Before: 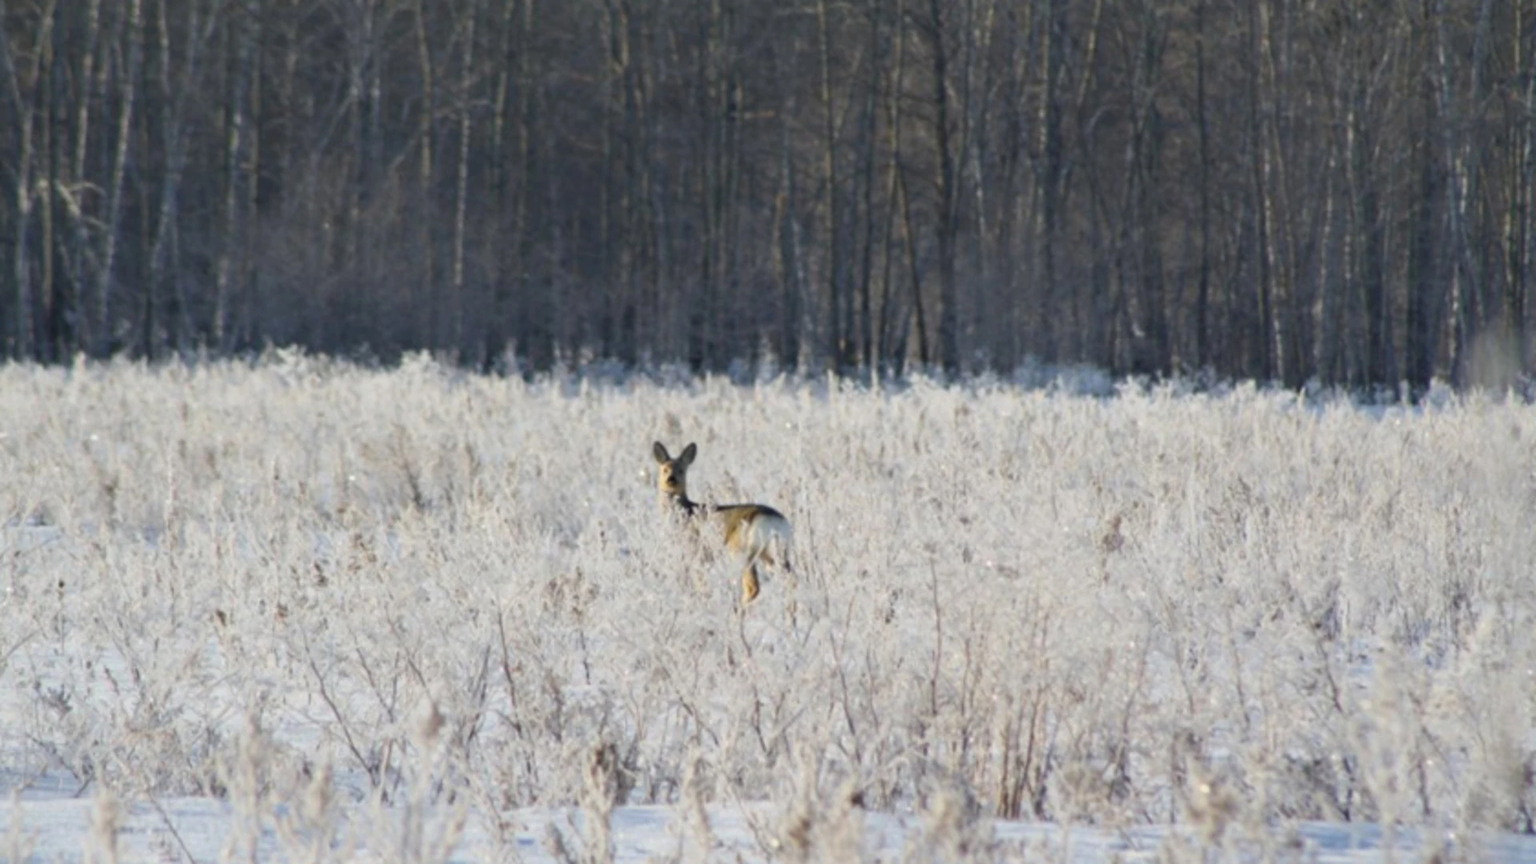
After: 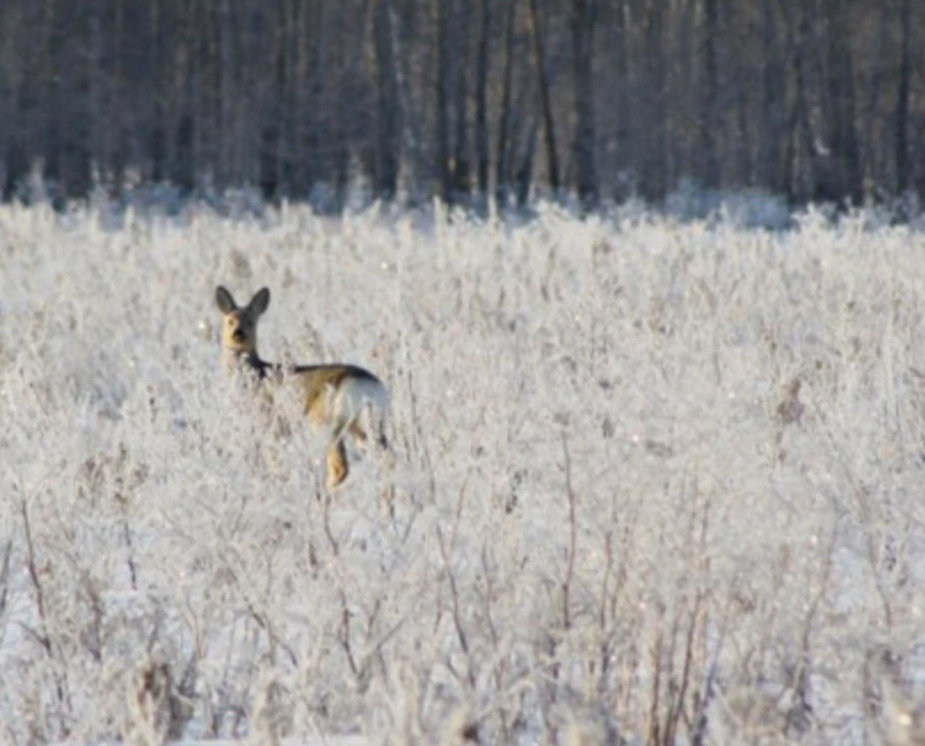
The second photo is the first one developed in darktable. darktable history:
crop: left 31.347%, top 24.663%, right 20.469%, bottom 6.243%
